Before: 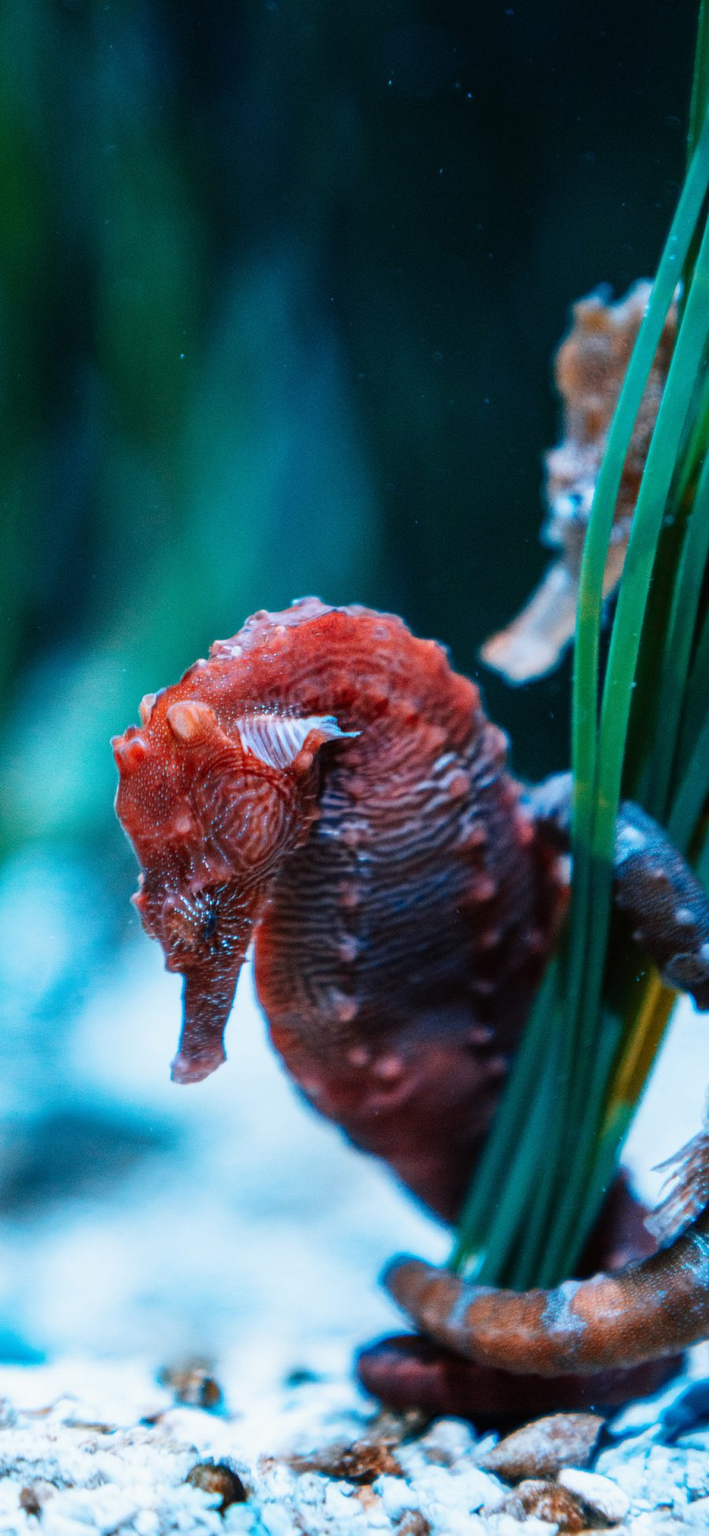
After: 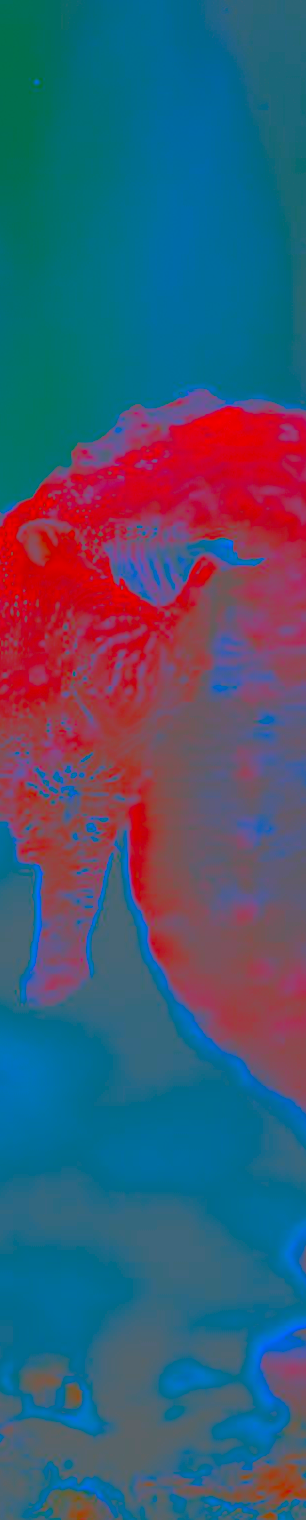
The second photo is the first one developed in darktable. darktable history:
contrast brightness saturation: contrast -0.982, brightness -0.156, saturation 0.747
crop and rotate: left 21.762%, top 19.011%, right 44.14%, bottom 2.996%
